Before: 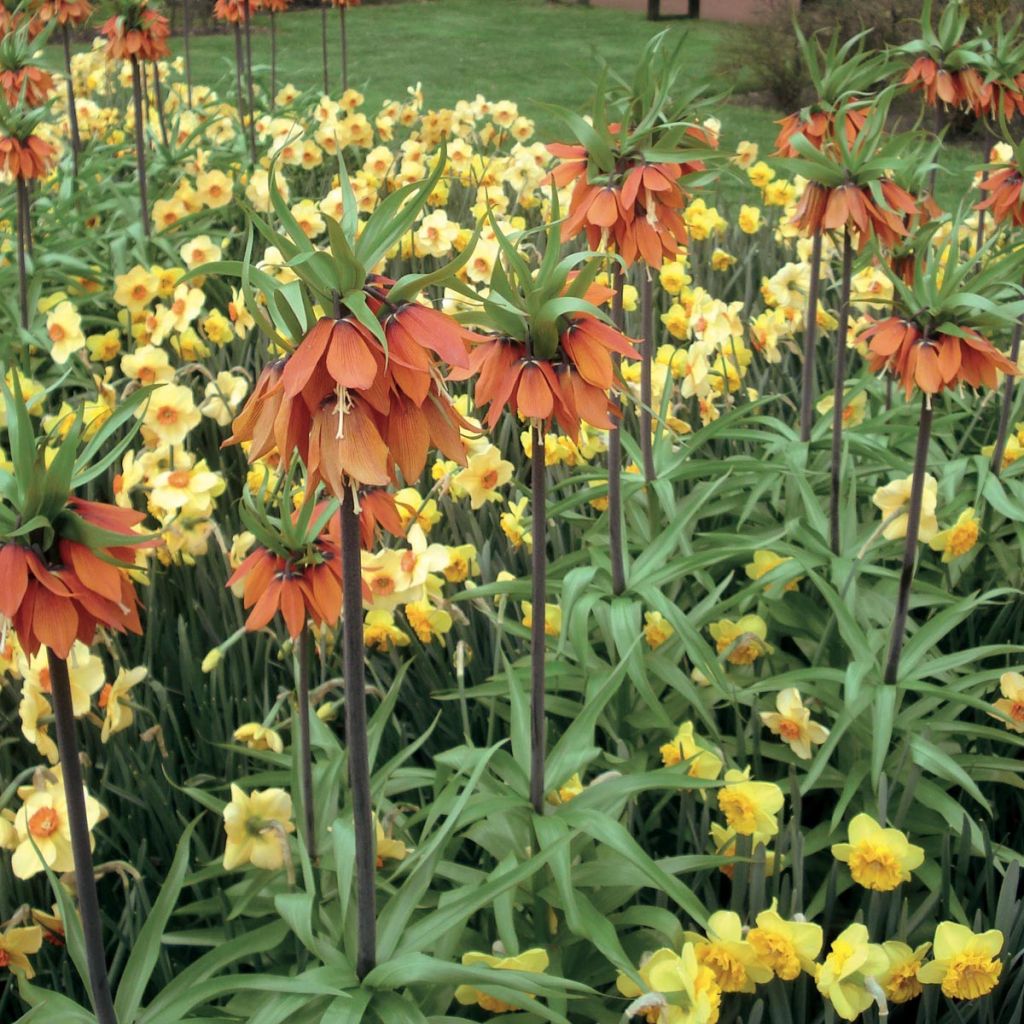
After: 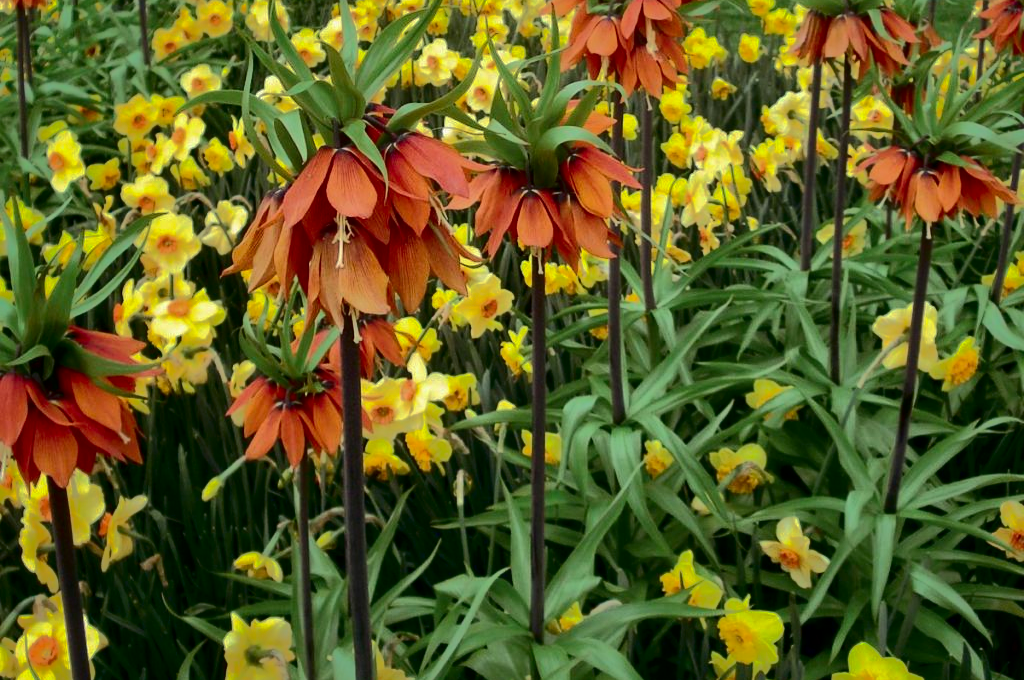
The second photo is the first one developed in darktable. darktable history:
shadows and highlights: shadows 37.95, highlights -74.45
crop: top 16.777%, bottom 16.785%
contrast brightness saturation: contrast 0.238, brightness -0.242, saturation 0.147
